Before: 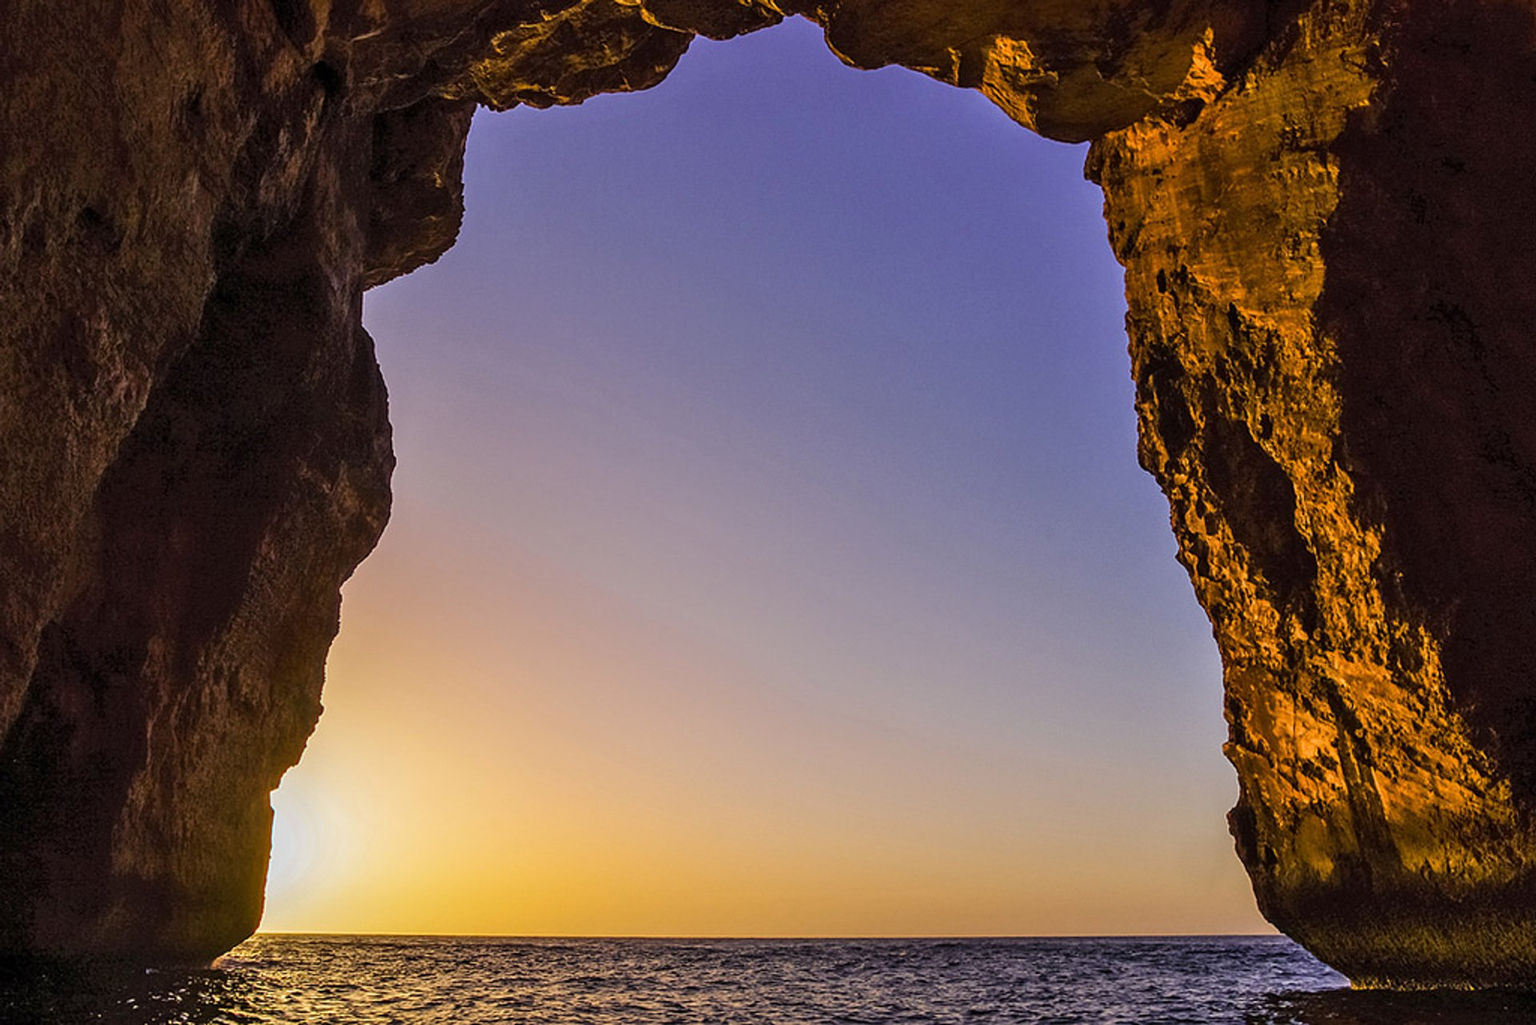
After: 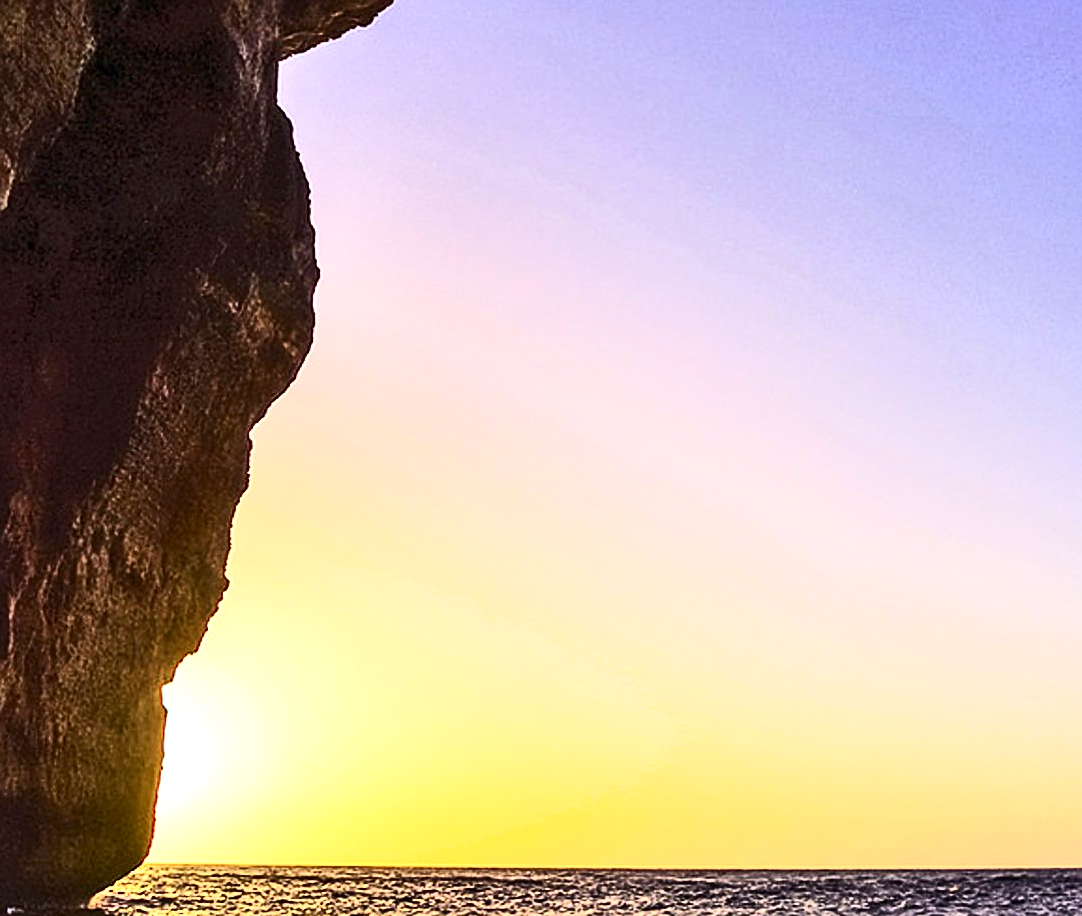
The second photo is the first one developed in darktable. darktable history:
crop: left 9.149%, top 23.658%, right 34.454%, bottom 4.817%
sharpen: on, module defaults
exposure: exposure 1 EV, compensate highlight preservation false
shadows and highlights: shadows 31.94, highlights -32.47, soften with gaussian
contrast brightness saturation: contrast 0.379, brightness 0.11
